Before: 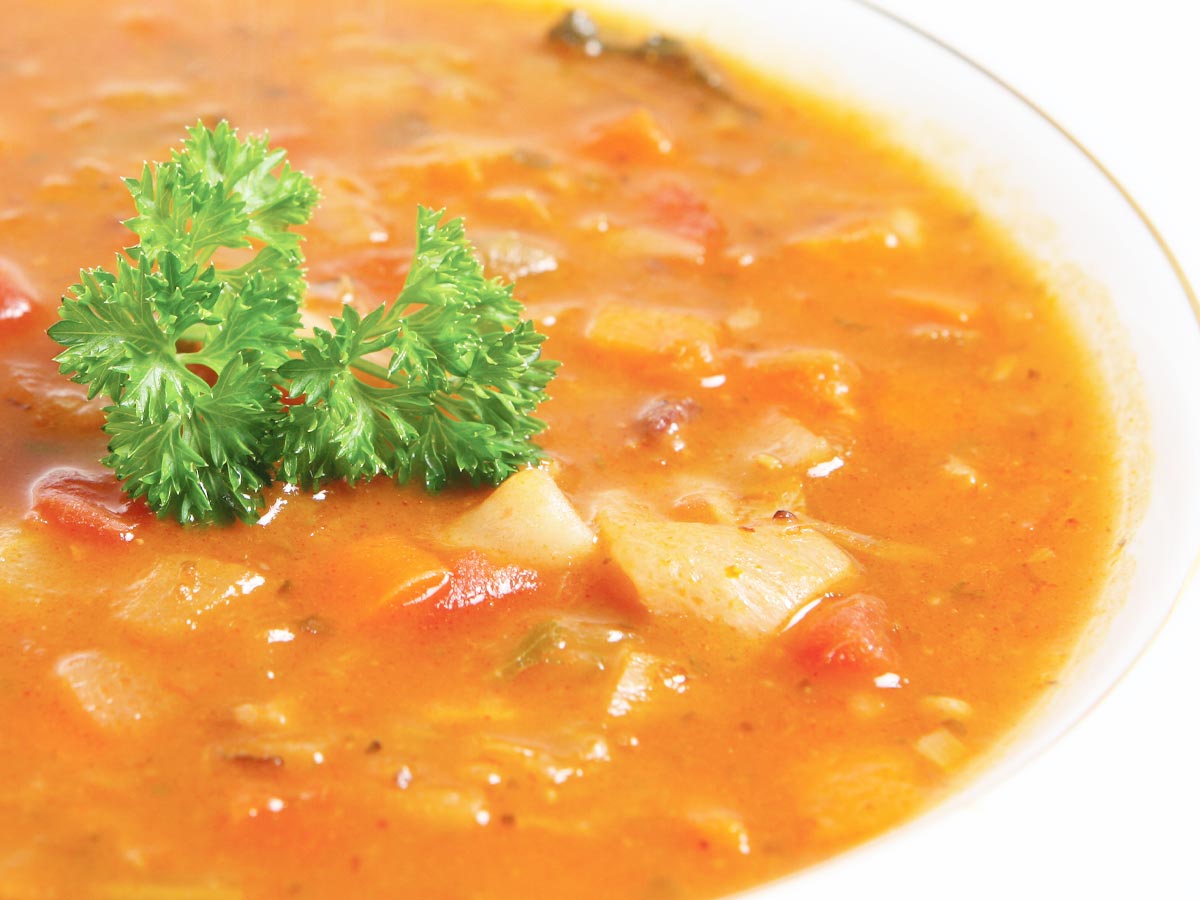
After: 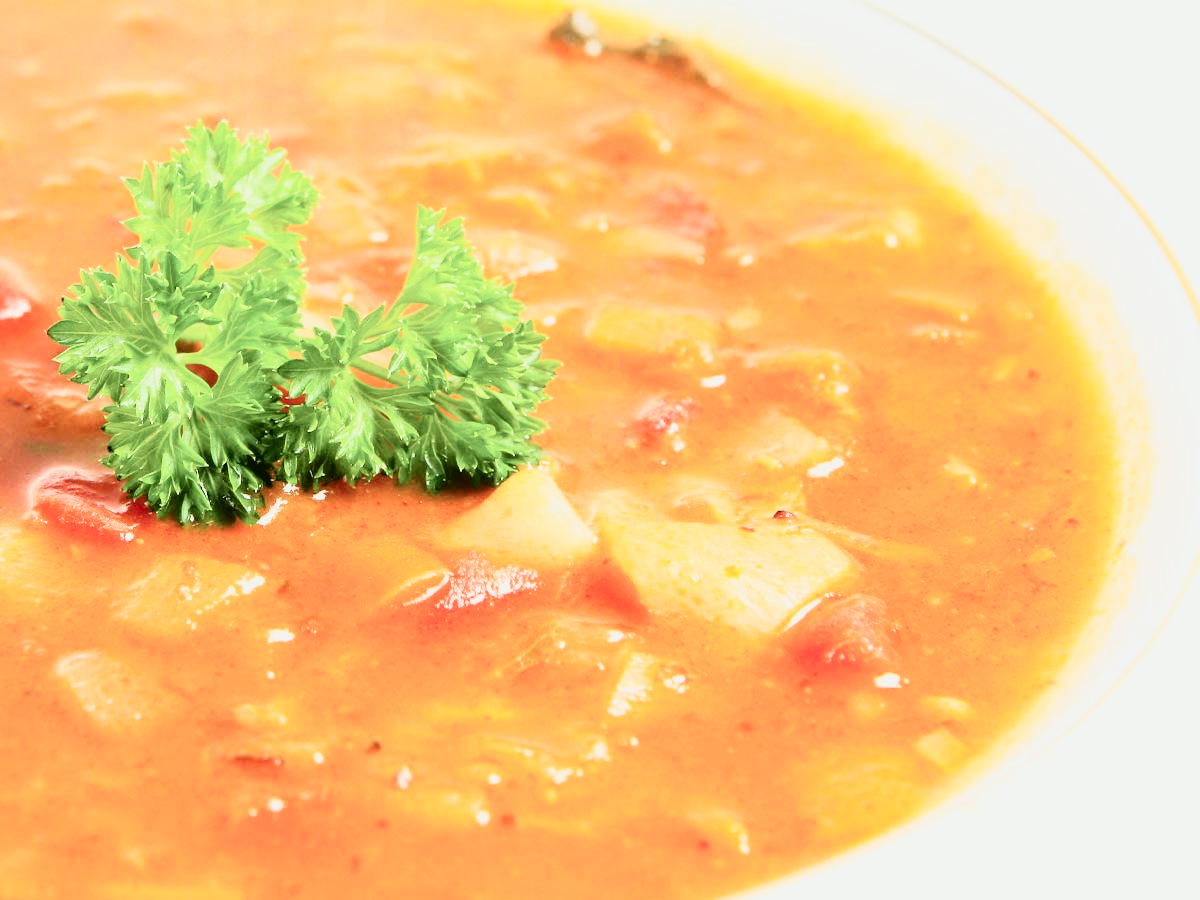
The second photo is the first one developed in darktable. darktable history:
filmic rgb: black relative exposure -5 EV, hardness 2.88, contrast 1.4, highlights saturation mix -30%
tone curve: curves: ch0 [(0.003, 0.032) (0.037, 0.037) (0.149, 0.117) (0.297, 0.318) (0.41, 0.48) (0.541, 0.649) (0.722, 0.857) (0.875, 0.946) (1, 0.98)]; ch1 [(0, 0) (0.305, 0.325) (0.453, 0.437) (0.482, 0.474) (0.501, 0.498) (0.506, 0.503) (0.559, 0.576) (0.6, 0.635) (0.656, 0.707) (1, 1)]; ch2 [(0, 0) (0.323, 0.277) (0.408, 0.399) (0.45, 0.48) (0.499, 0.502) (0.515, 0.532) (0.573, 0.602) (0.653, 0.675) (0.75, 0.756) (1, 1)], color space Lab, independent channels, preserve colors none
